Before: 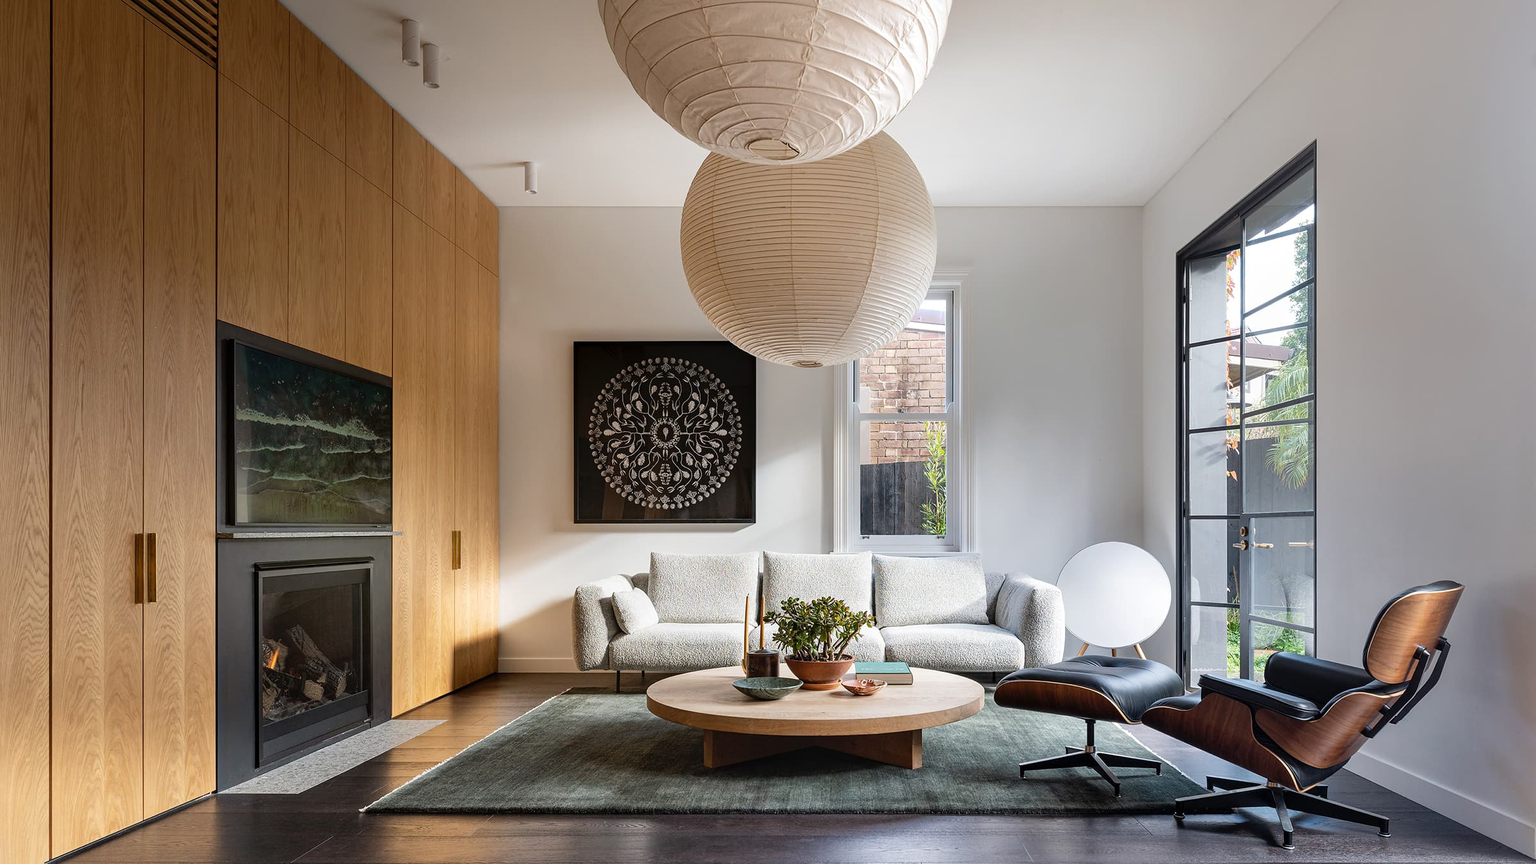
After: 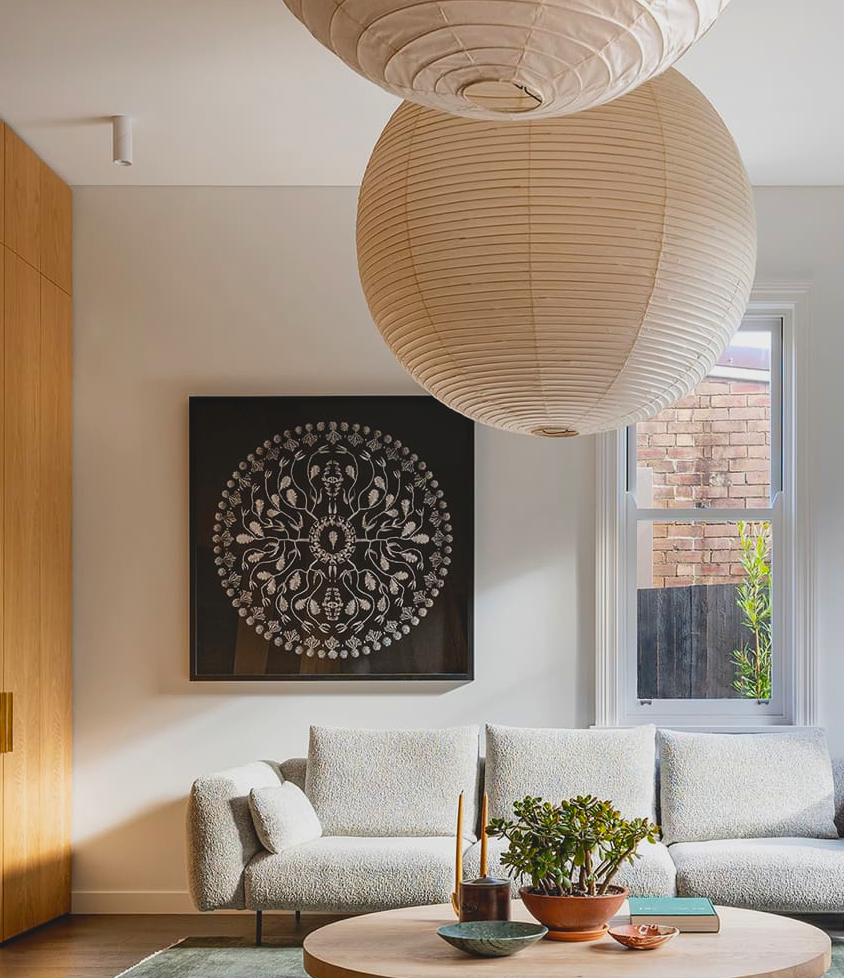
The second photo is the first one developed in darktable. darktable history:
crop and rotate: left 29.476%, top 10.214%, right 35.32%, bottom 17.333%
contrast brightness saturation: saturation 0.1
lowpass: radius 0.1, contrast 0.85, saturation 1.1, unbound 0
